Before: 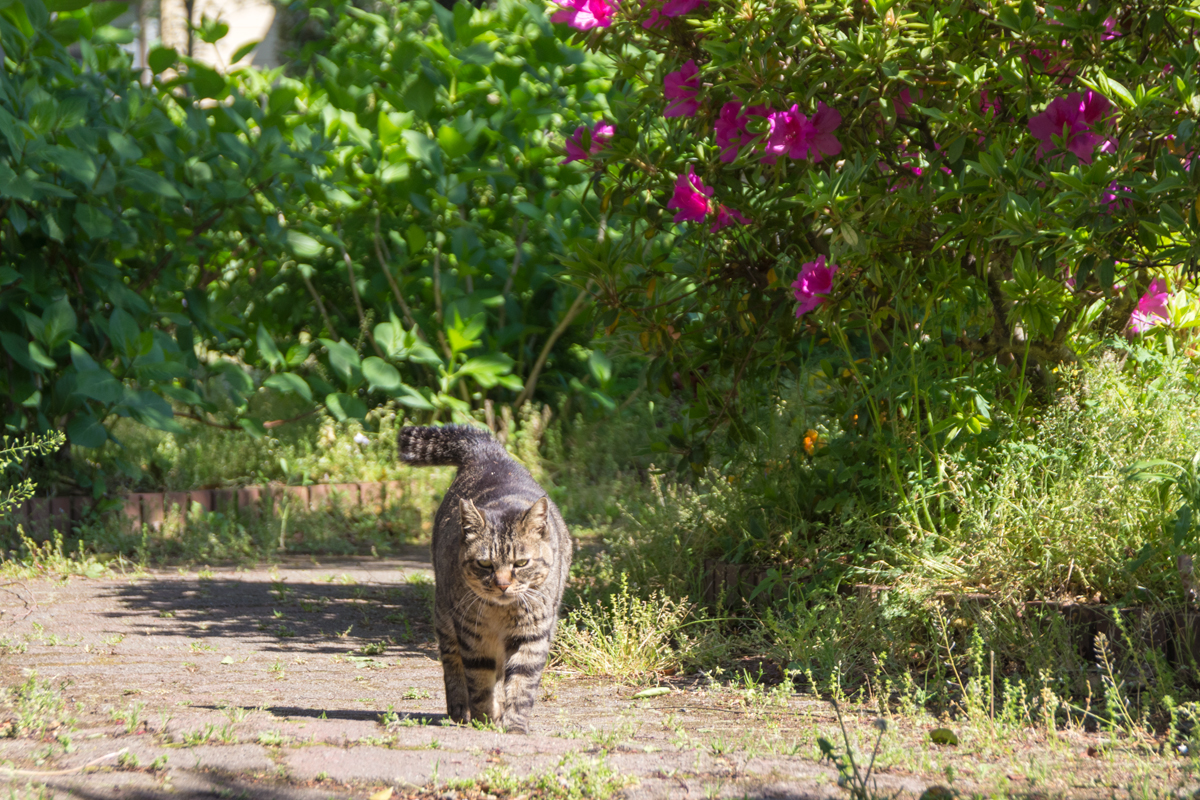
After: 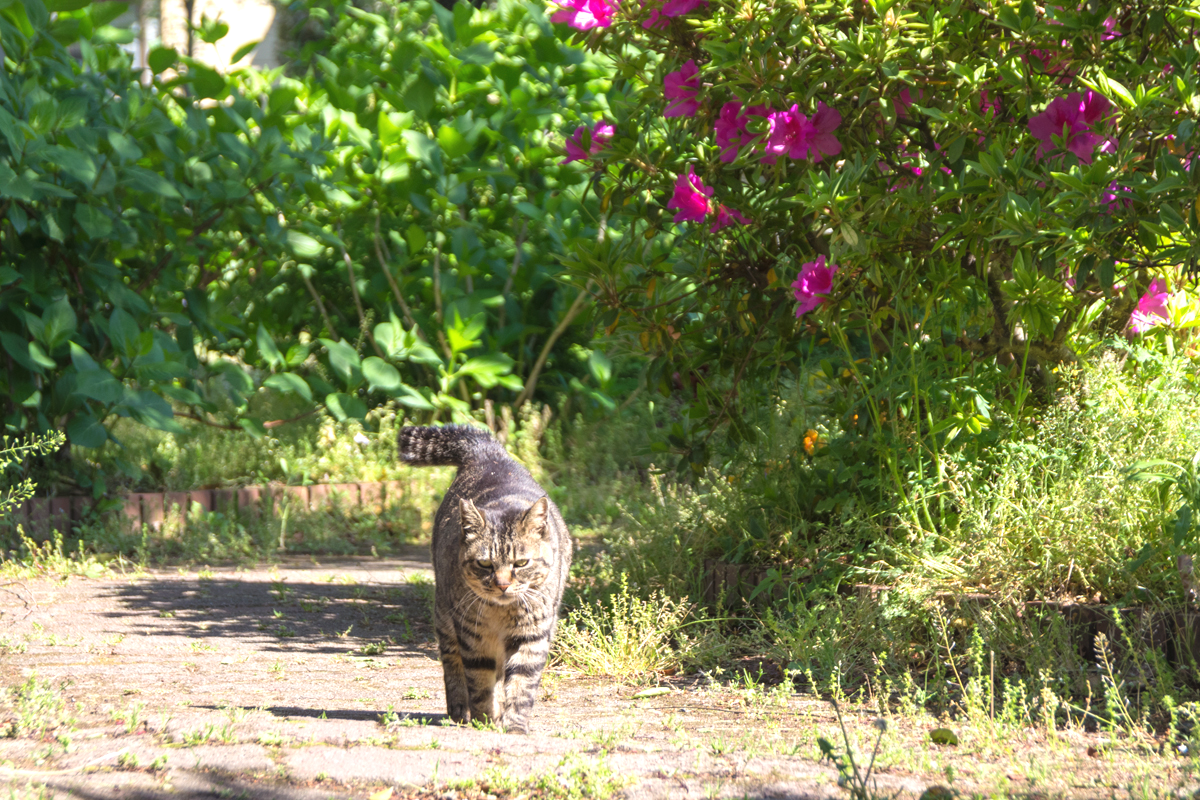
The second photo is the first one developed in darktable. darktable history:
exposure: black level correction -0.002, exposure 0.529 EV, compensate exposure bias true, compensate highlight preservation false
